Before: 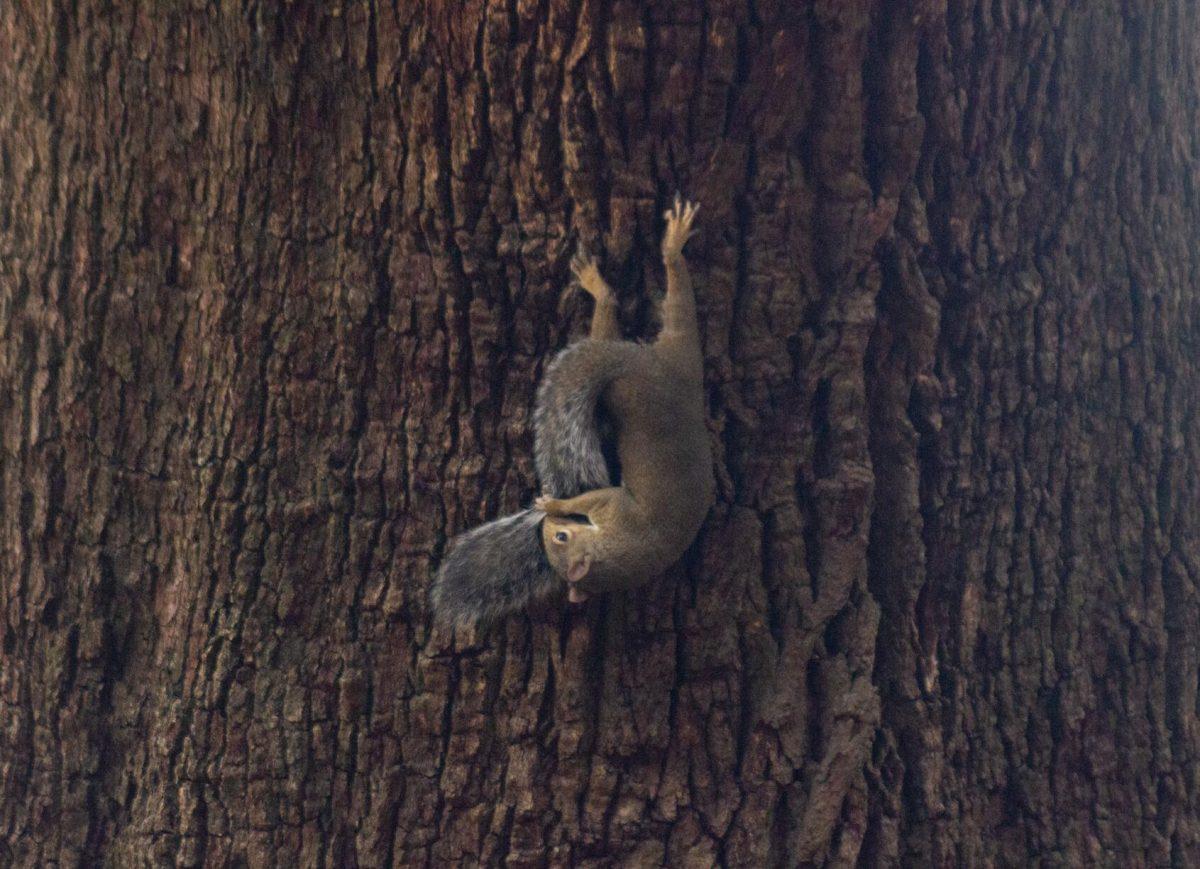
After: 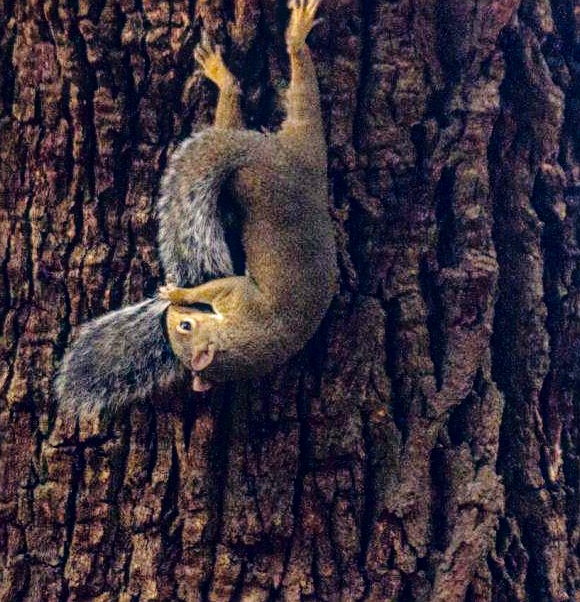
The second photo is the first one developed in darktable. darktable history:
crop: left 31.364%, top 24.327%, right 20.259%, bottom 6.387%
base curve: curves: ch0 [(0, 0) (0.028, 0.03) (0.121, 0.232) (0.46, 0.748) (0.859, 0.968) (1, 1)], exposure shift 0.01, preserve colors none
sharpen: on, module defaults
tone curve: curves: ch0 [(0, 0) (0.003, 0.018) (0.011, 0.019) (0.025, 0.02) (0.044, 0.024) (0.069, 0.034) (0.1, 0.049) (0.136, 0.082) (0.177, 0.136) (0.224, 0.196) (0.277, 0.263) (0.335, 0.329) (0.399, 0.401) (0.468, 0.473) (0.543, 0.546) (0.623, 0.625) (0.709, 0.698) (0.801, 0.779) (0.898, 0.867) (1, 1)], color space Lab, independent channels, preserve colors none
color correction: highlights a* 0.473, highlights b* 2.73, shadows a* -1.45, shadows b* -4.64
color balance rgb: perceptual saturation grading › global saturation 25.437%, global vibrance 20%
shadows and highlights: shadows 1.73, highlights 38.3
local contrast: on, module defaults
